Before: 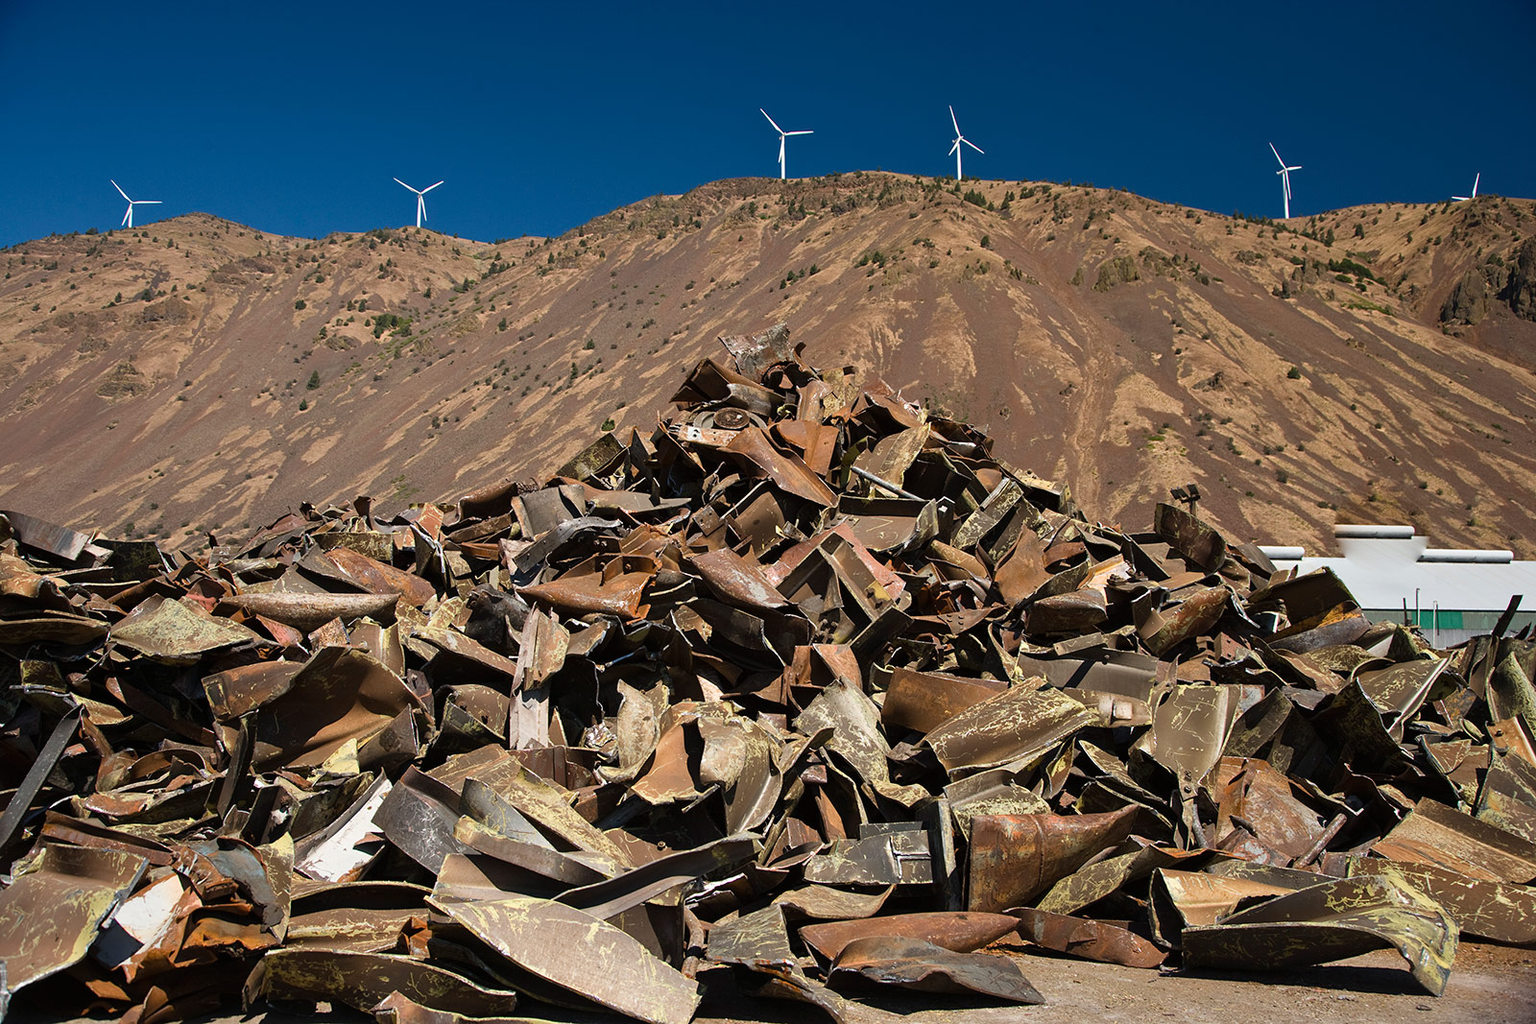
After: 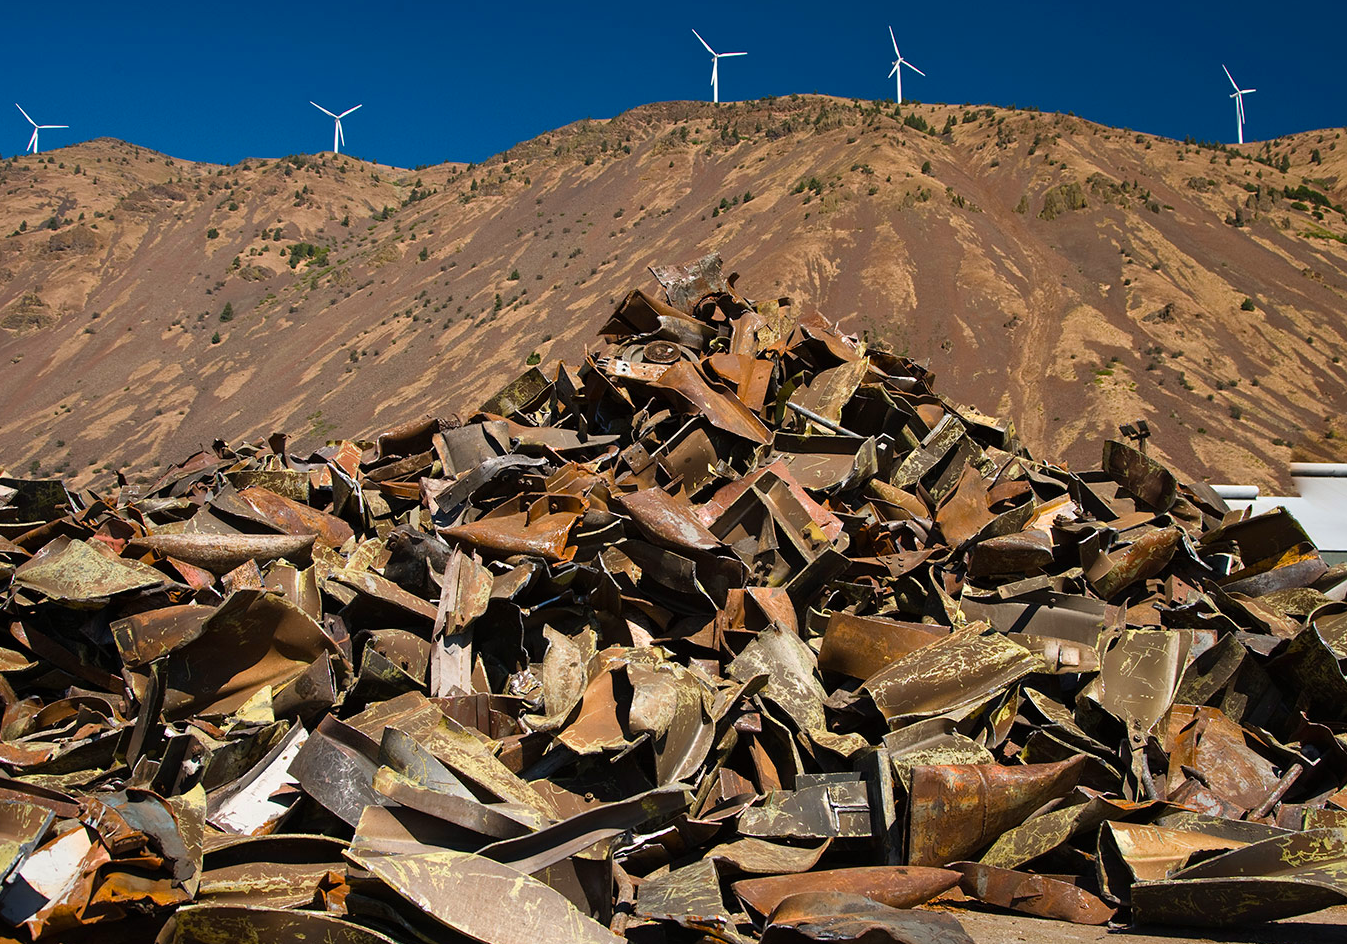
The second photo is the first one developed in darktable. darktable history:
color balance rgb: highlights gain › chroma 0.12%, highlights gain › hue 330.91°, perceptual saturation grading › global saturation 19.729%
crop: left 6.254%, top 7.954%, right 9.544%, bottom 3.524%
